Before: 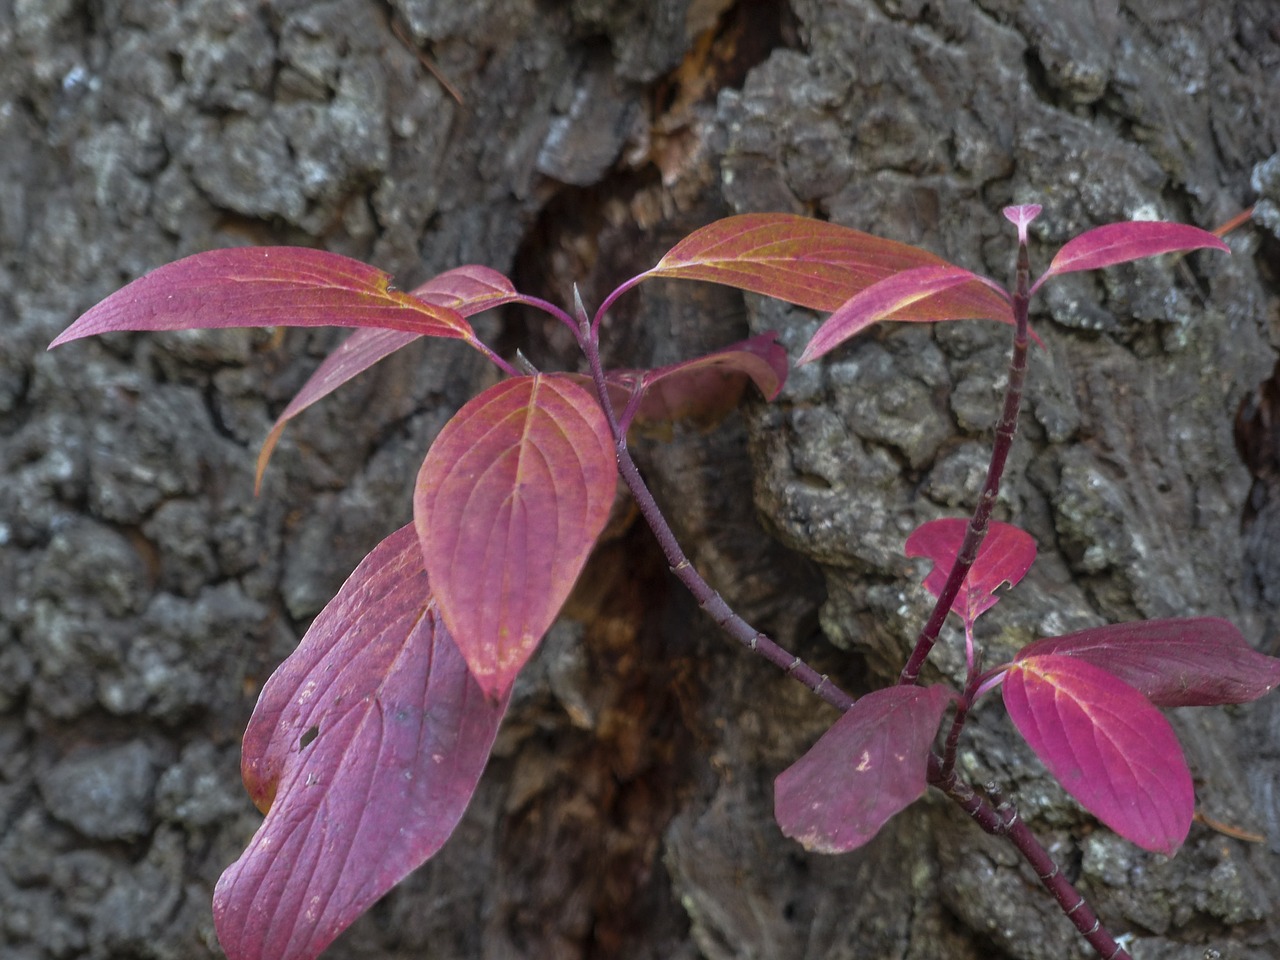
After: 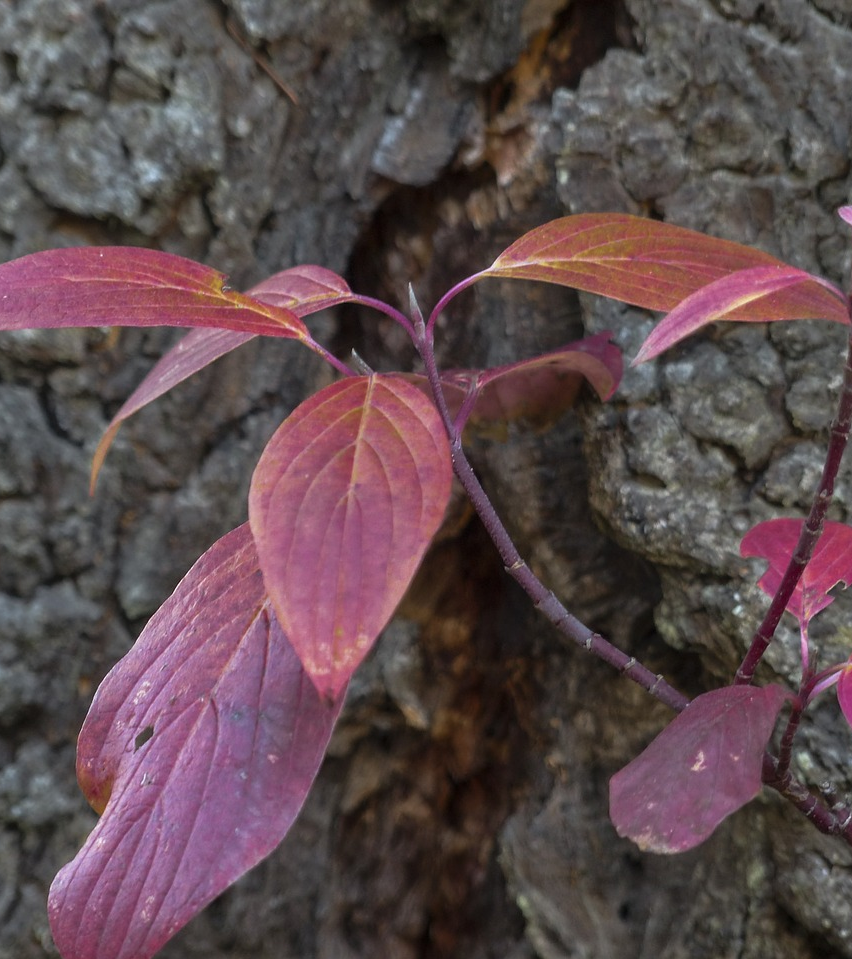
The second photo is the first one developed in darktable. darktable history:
crop and rotate: left 12.904%, right 20.523%
exposure: compensate highlight preservation false
